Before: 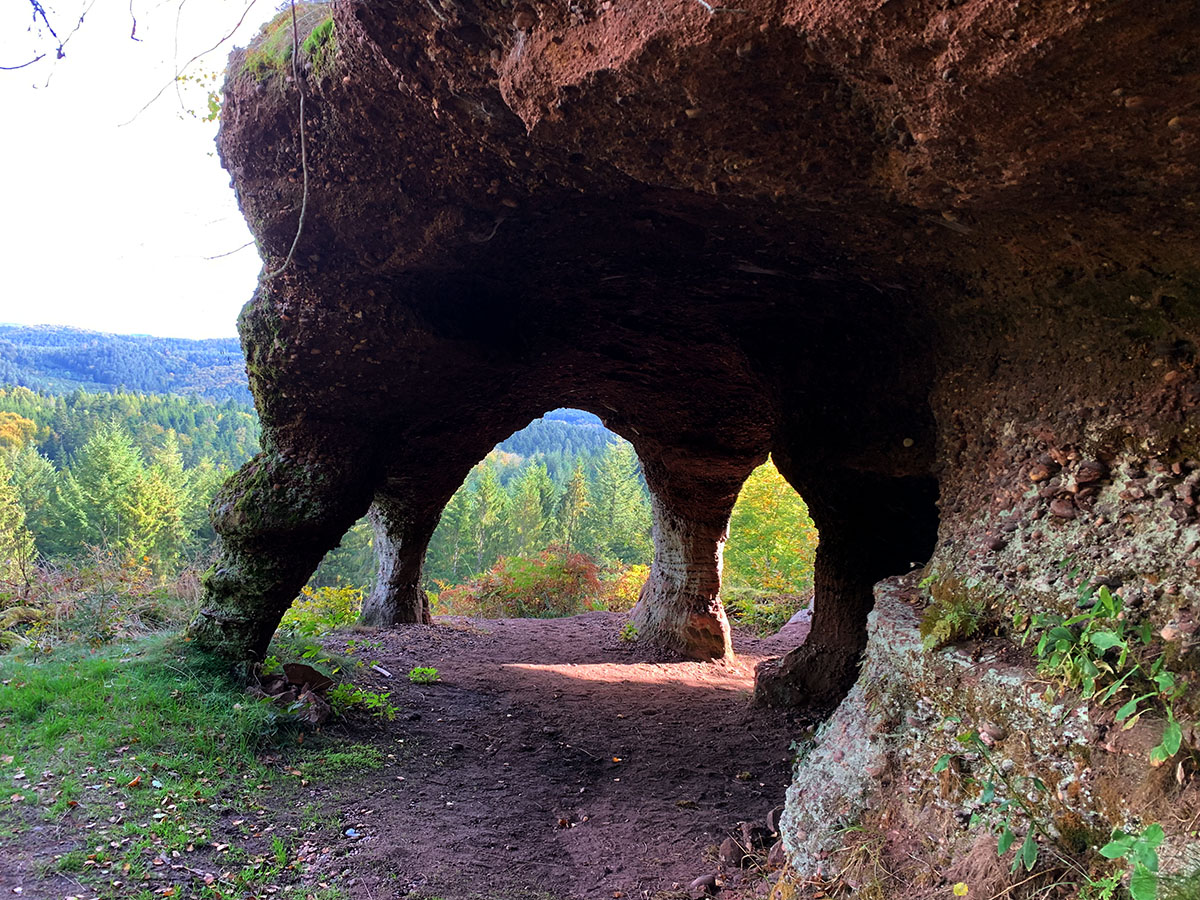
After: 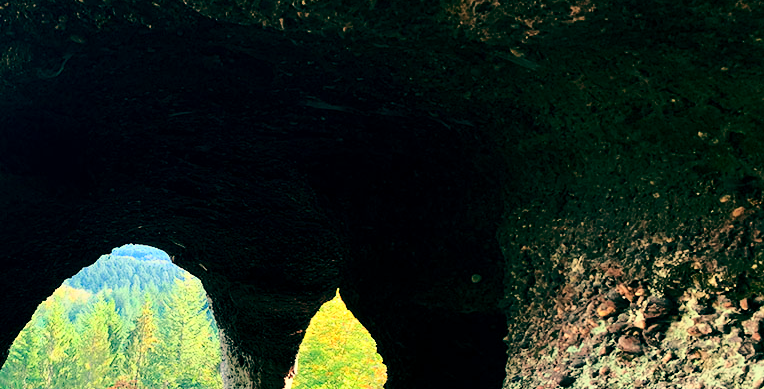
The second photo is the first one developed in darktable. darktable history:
base curve: curves: ch0 [(0, 0) (0.032, 0.037) (0.105, 0.228) (0.435, 0.76) (0.856, 0.983) (1, 1)]
crop: left 36.005%, top 18.293%, right 0.31%, bottom 38.444%
color balance: mode lift, gamma, gain (sRGB), lift [1, 0.69, 1, 1], gamma [1, 1.482, 1, 1], gain [1, 1, 1, 0.802]
